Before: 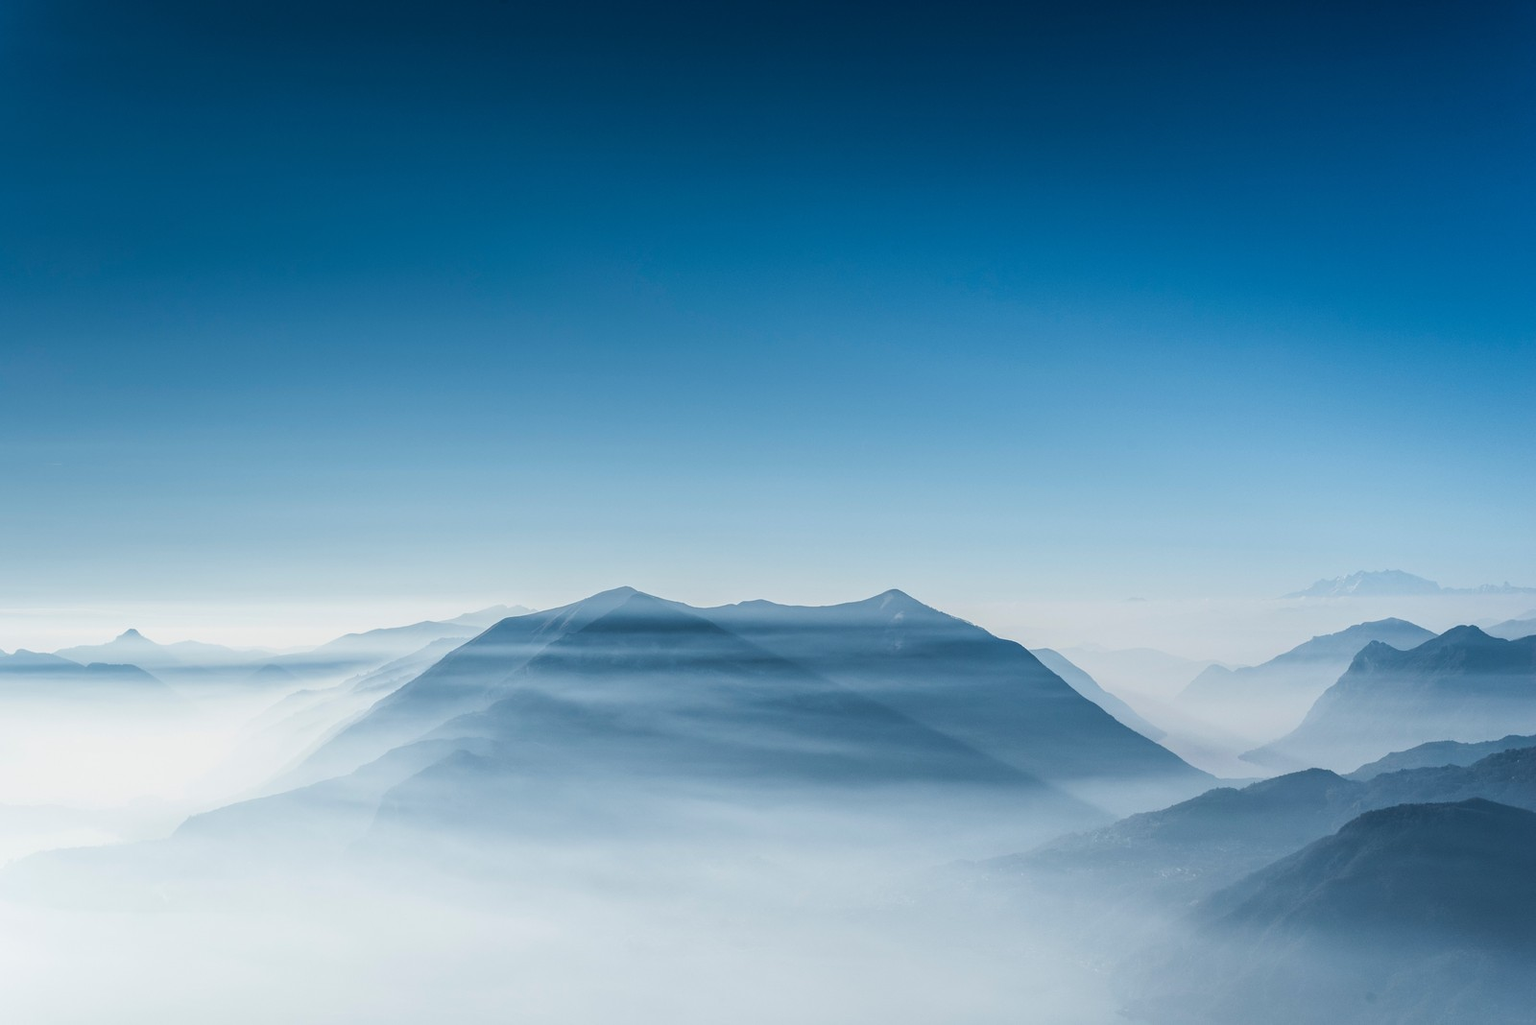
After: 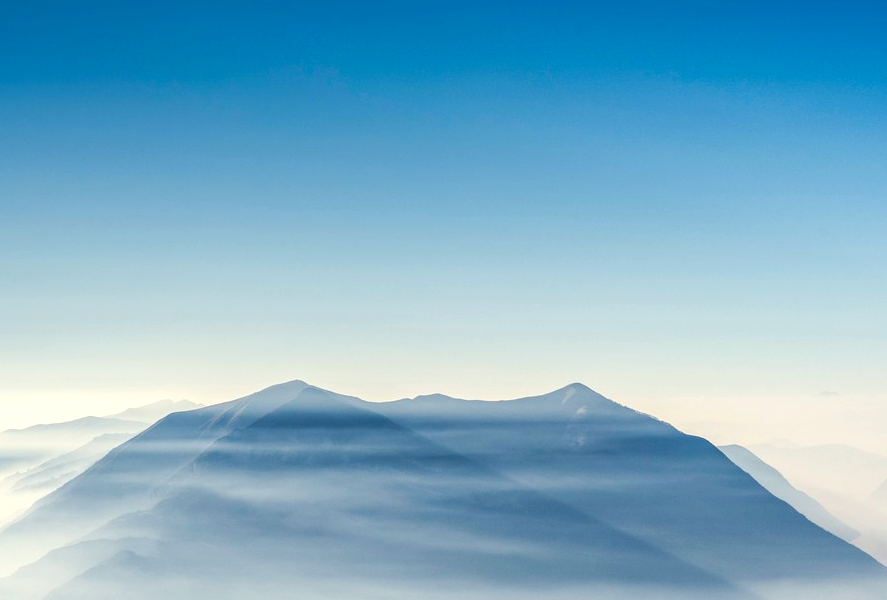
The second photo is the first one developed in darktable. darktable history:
color correction: highlights a* -0.951, highlights b* 4.64, shadows a* 3.5
exposure: black level correction 0, exposure 0.499 EV, compensate highlight preservation false
crop and rotate: left 22.216%, top 21.629%, right 22.315%, bottom 22.102%
color balance rgb: power › chroma 1.029%, power › hue 27.4°, highlights gain › chroma 3.02%, highlights gain › hue 60.24°, perceptual saturation grading › global saturation 20%, perceptual saturation grading › highlights -25.862%, perceptual saturation grading › shadows 50.364%, global vibrance 20%
